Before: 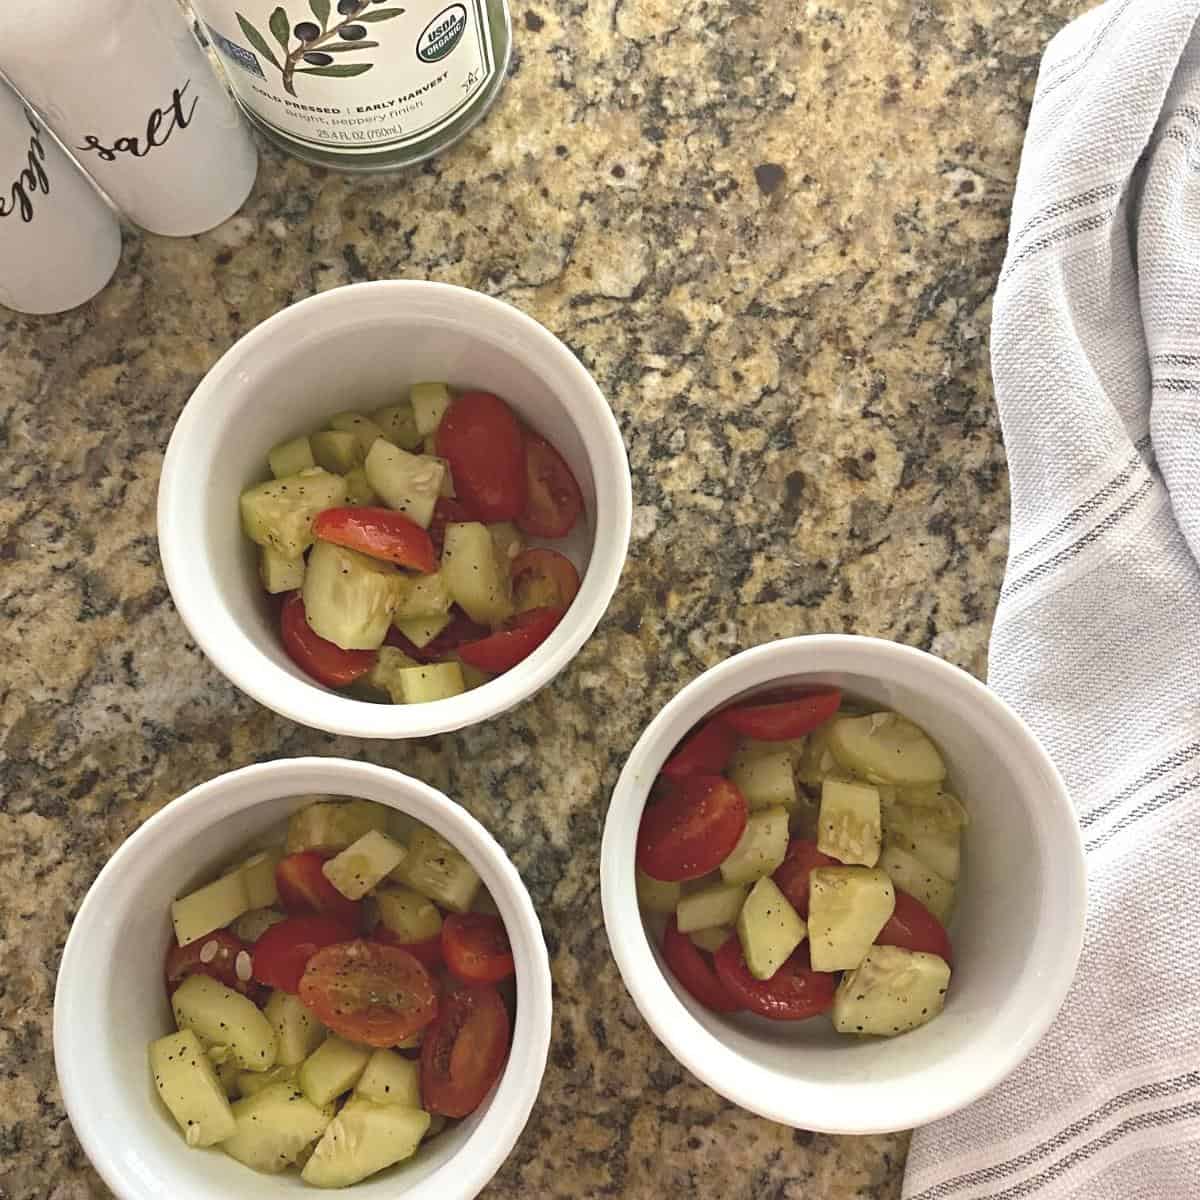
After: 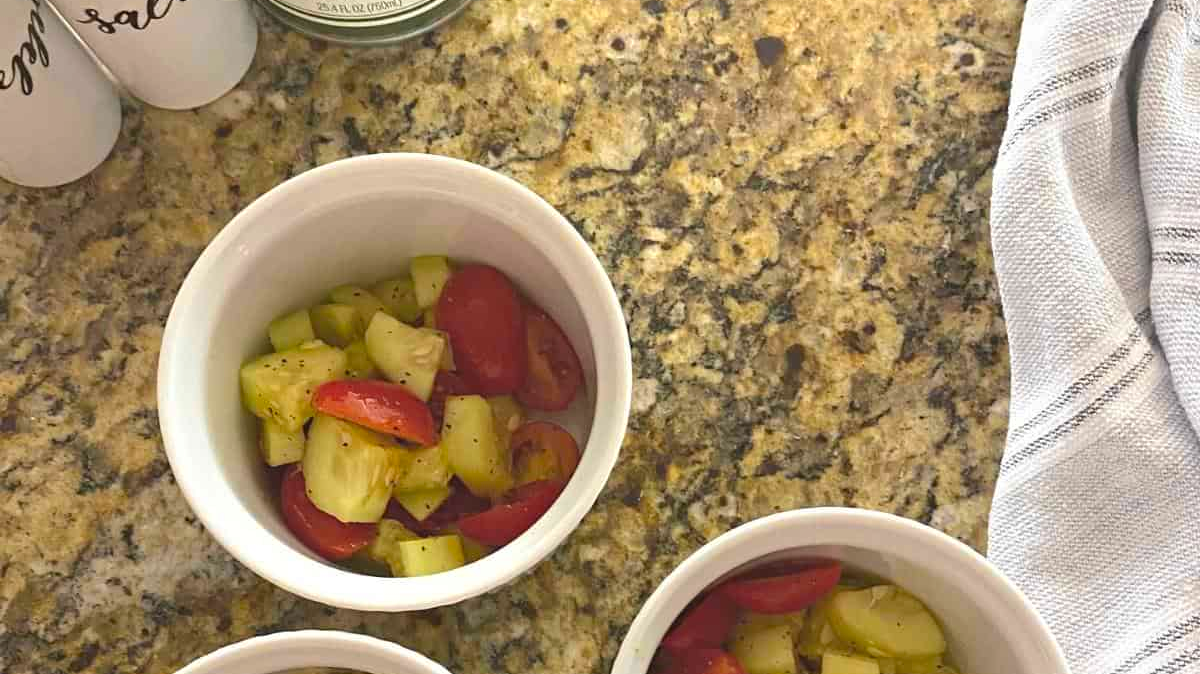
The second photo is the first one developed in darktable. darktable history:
color zones: curves: ch0 [(0.224, 0.526) (0.75, 0.5)]; ch1 [(0.055, 0.526) (0.224, 0.761) (0.377, 0.526) (0.75, 0.5)]
crop and rotate: top 10.632%, bottom 33.133%
shadows and highlights: radius 127.85, shadows 21.24, highlights -21.24, low approximation 0.01
